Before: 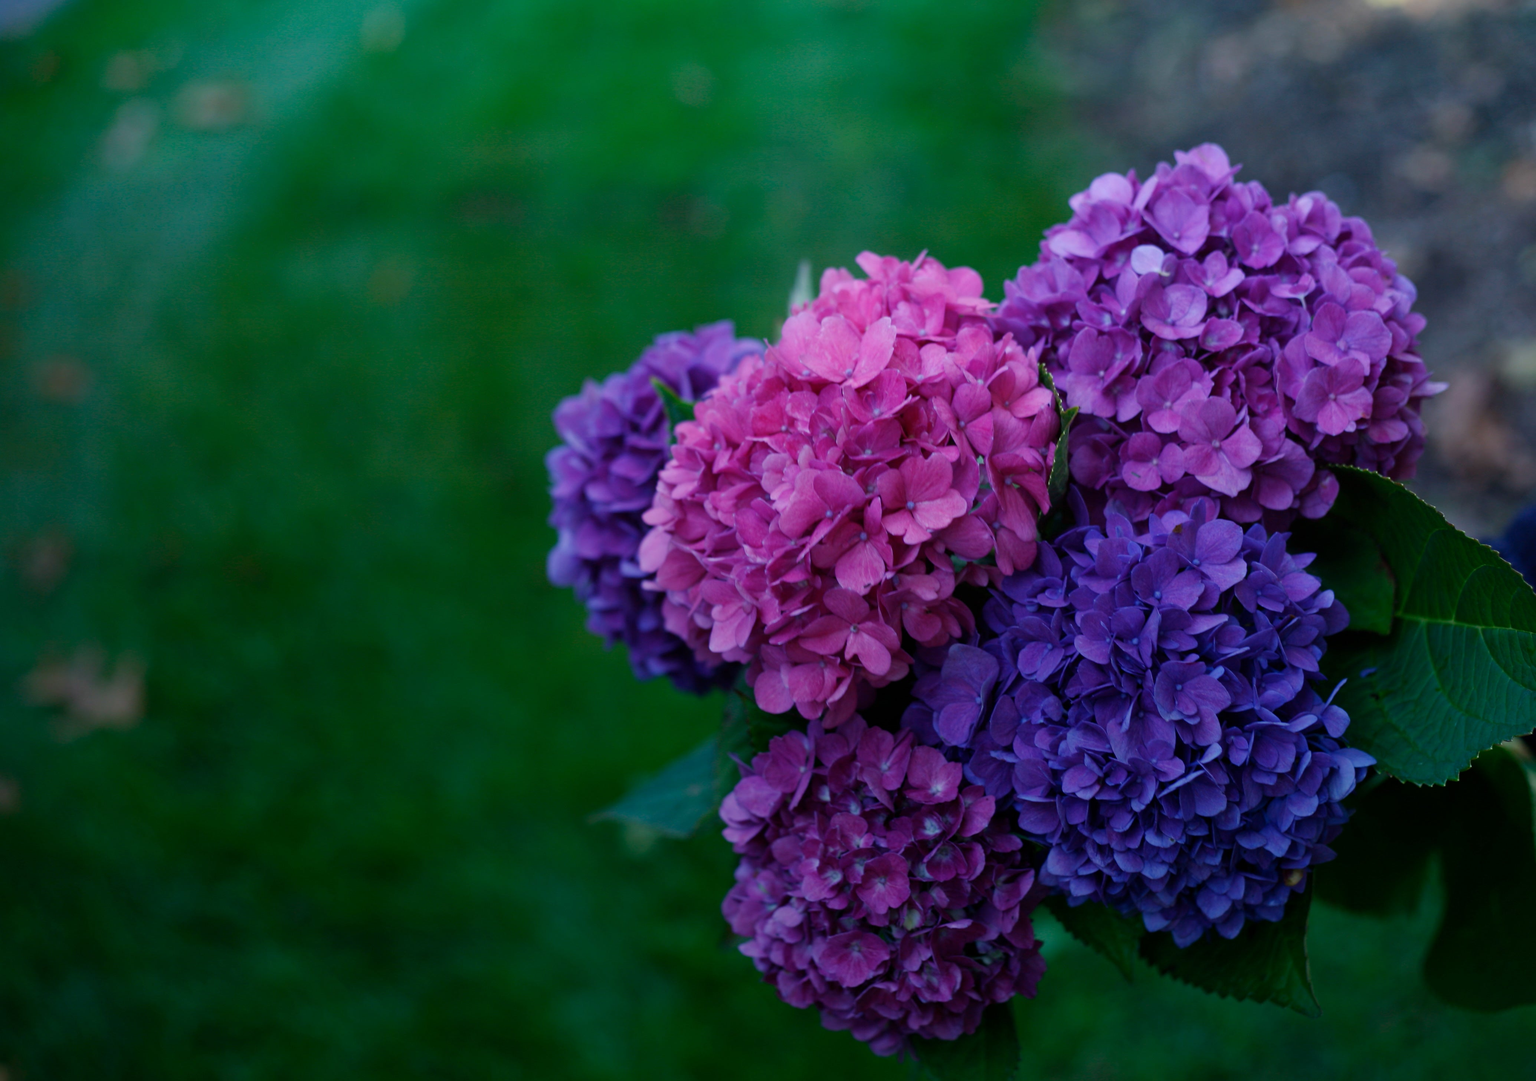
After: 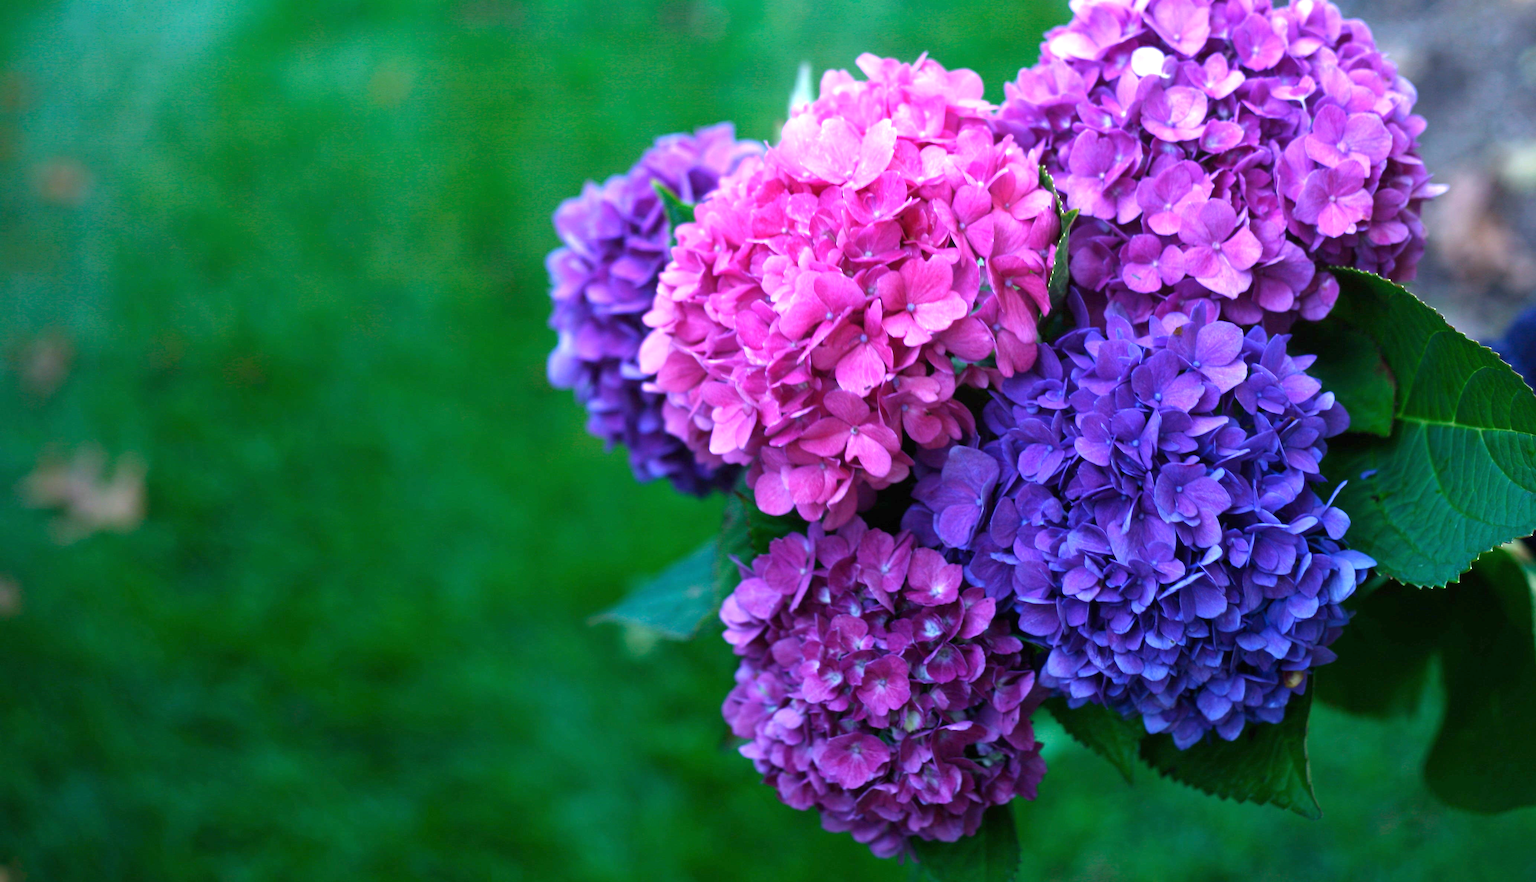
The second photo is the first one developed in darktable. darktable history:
exposure: black level correction 0, exposure 1.705 EV, compensate exposure bias true, compensate highlight preservation false
crop and rotate: top 18.354%
